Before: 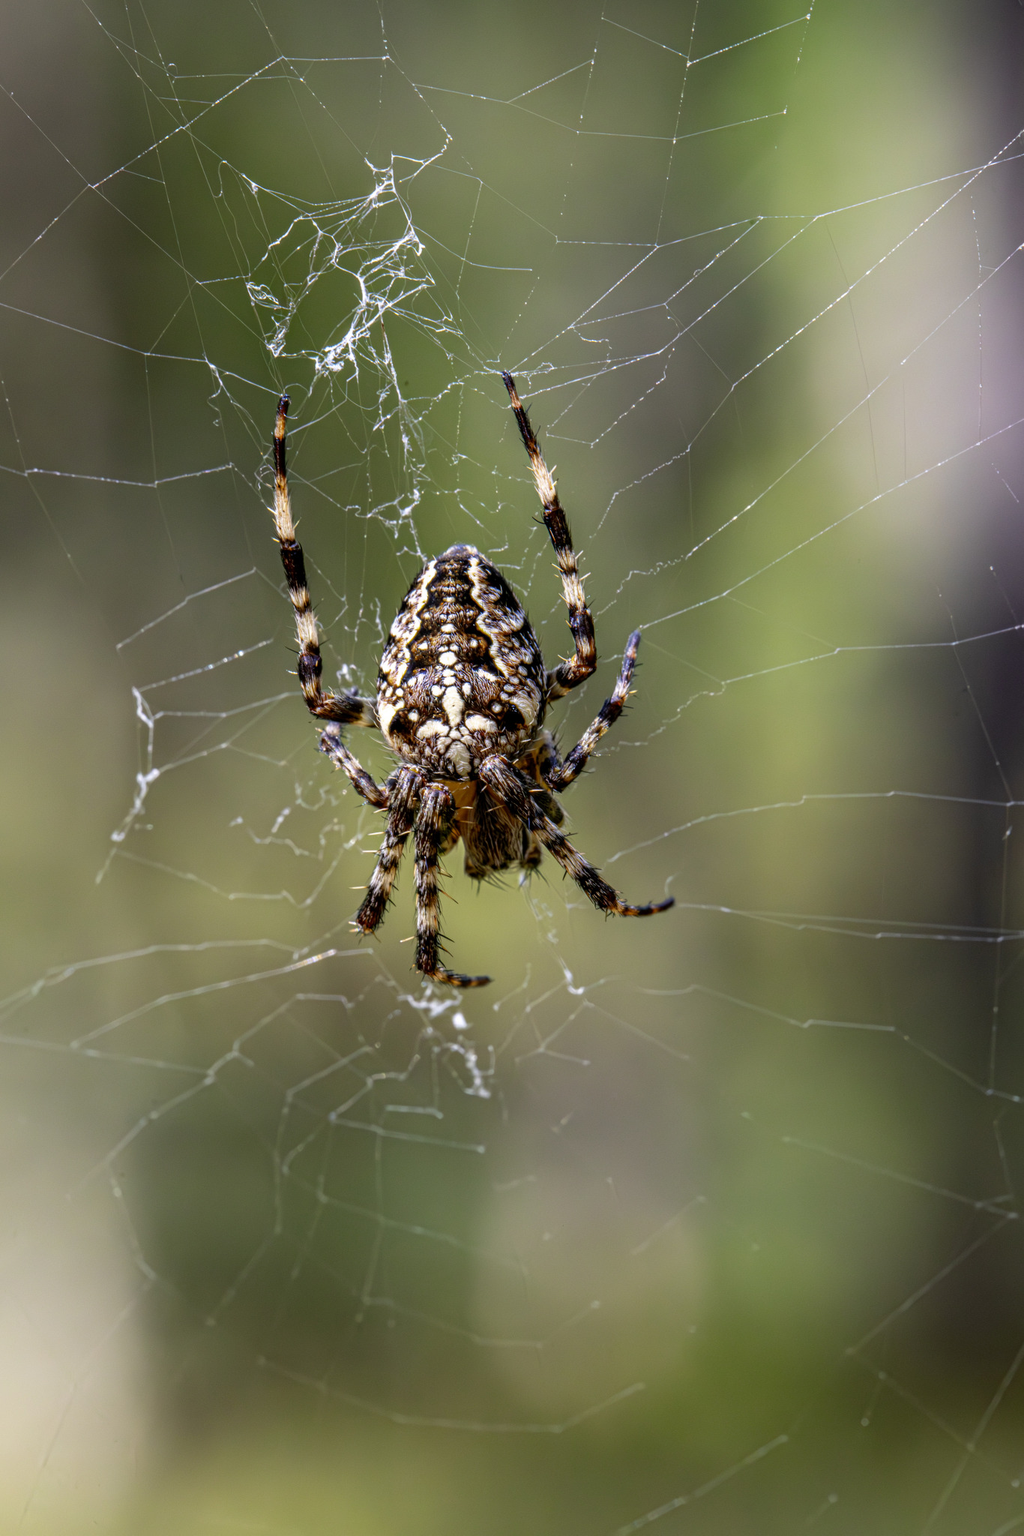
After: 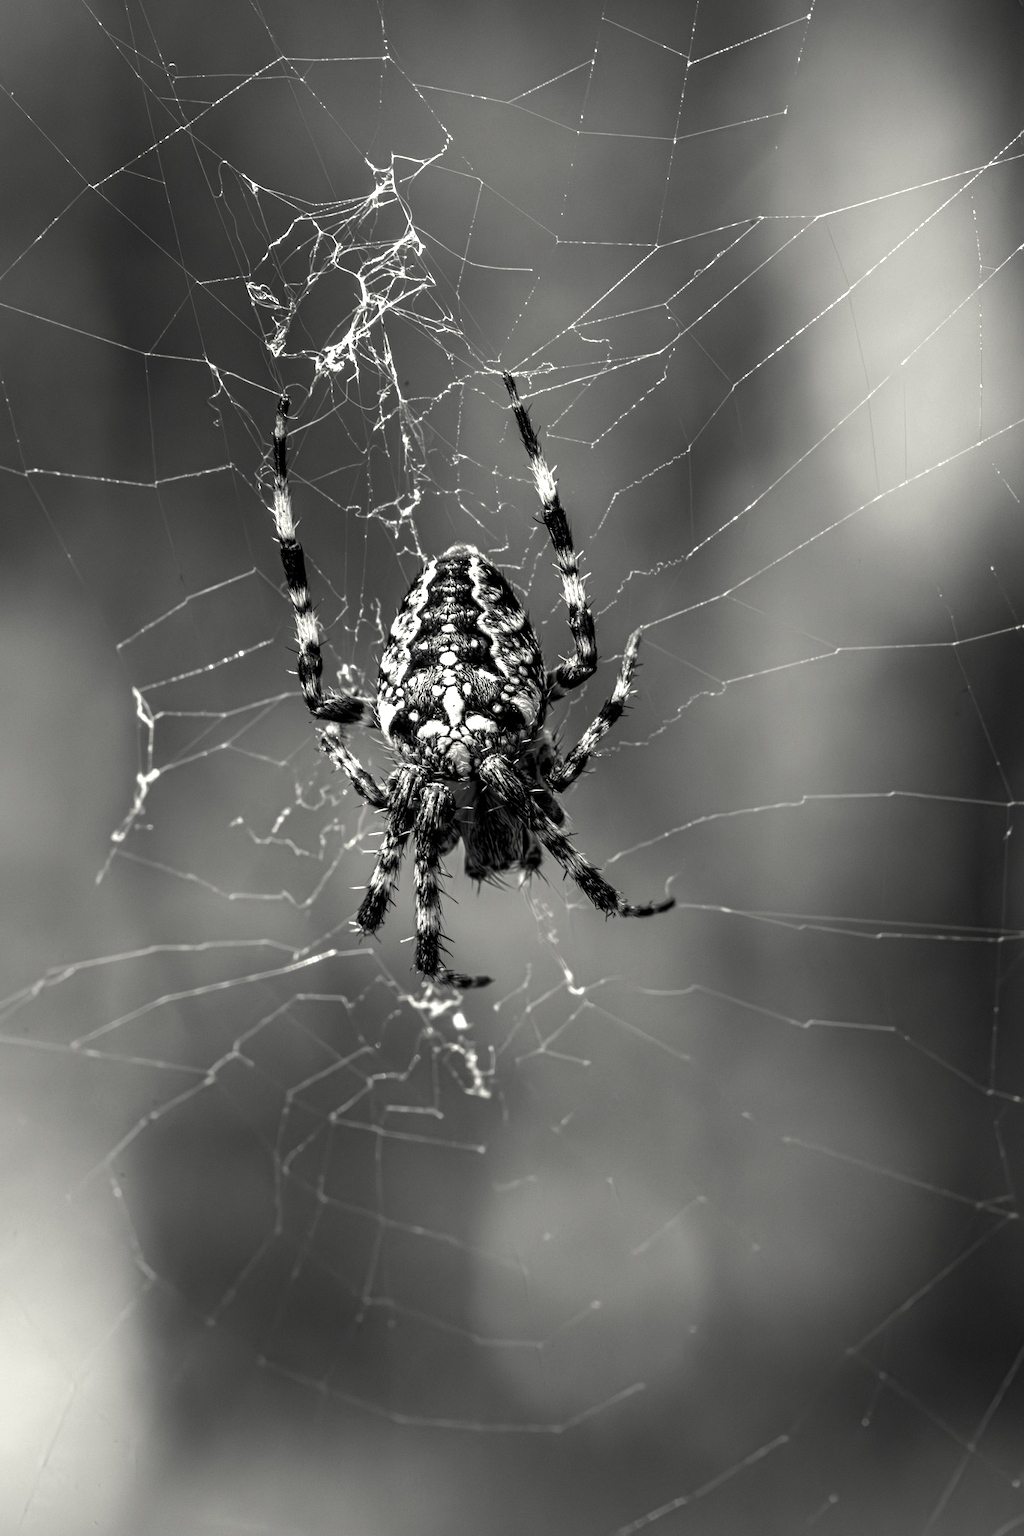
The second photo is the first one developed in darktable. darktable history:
color calibration: output gray [0.253, 0.26, 0.487, 0], x 0.37, y 0.382, temperature 4319.23 K
color balance rgb: shadows lift › luminance -10.192%, highlights gain › luminance 7.38%, highlights gain › chroma 1.929%, highlights gain › hue 89.51°, perceptual saturation grading › global saturation 16.879%, perceptual brilliance grading › global brilliance -5.11%, perceptual brilliance grading › highlights 24.663%, perceptual brilliance grading › mid-tones 7.347%, perceptual brilliance grading › shadows -4.831%, global vibrance 30.253%
exposure: black level correction 0.002, exposure -0.107 EV, compensate exposure bias true, compensate highlight preservation false
base curve: preserve colors none
